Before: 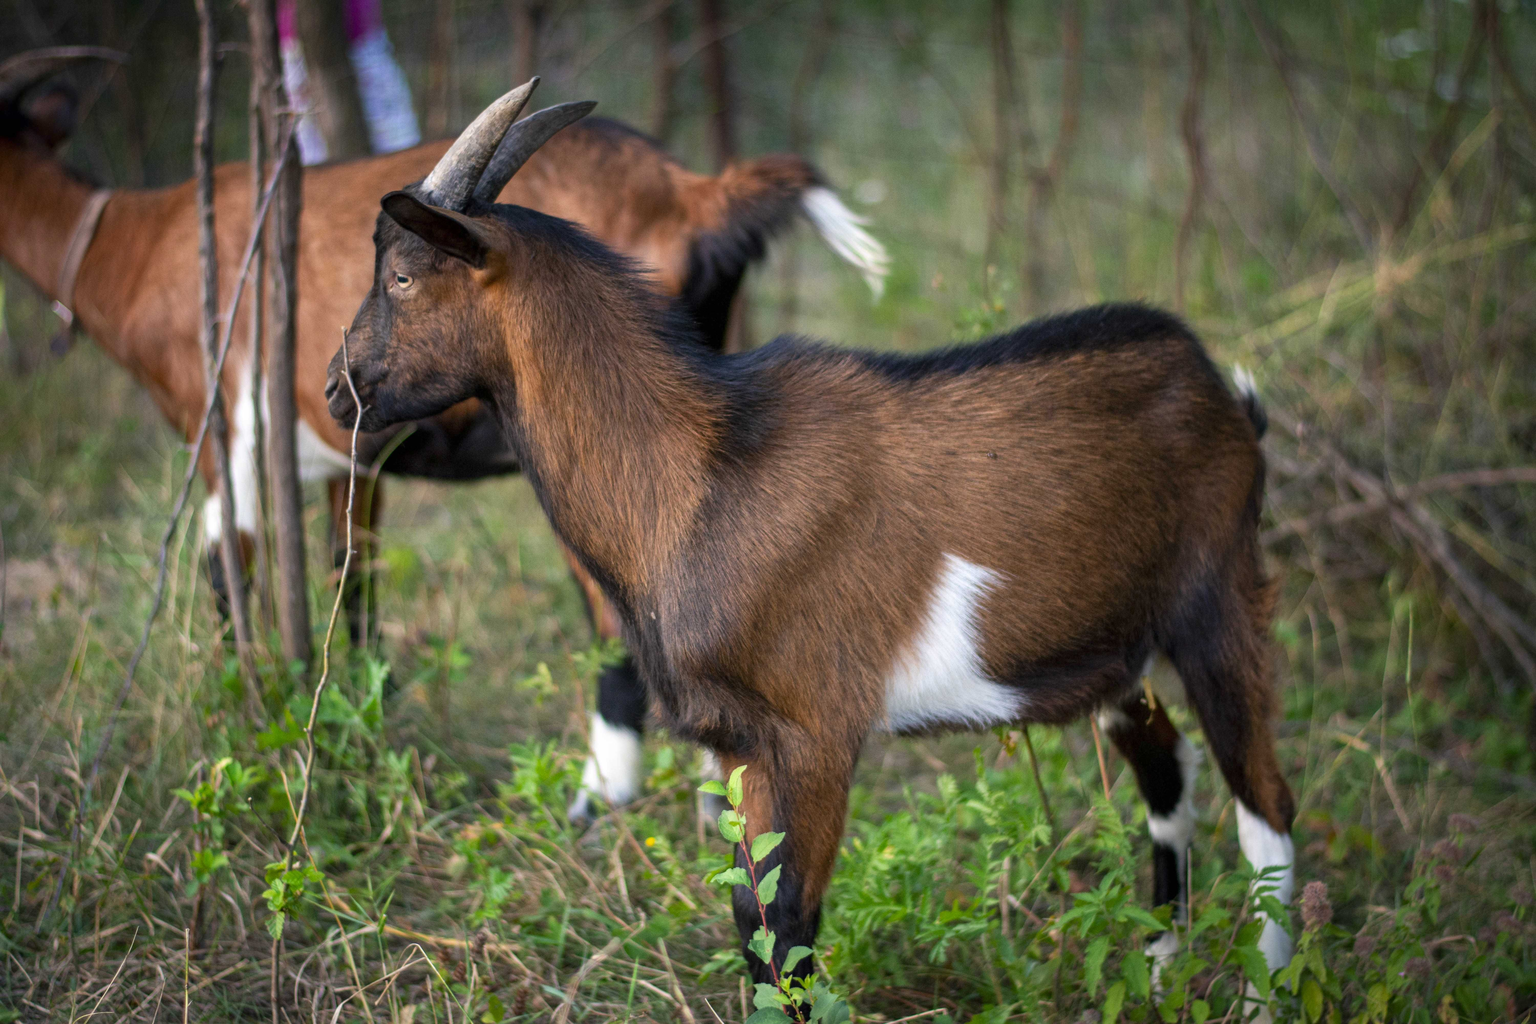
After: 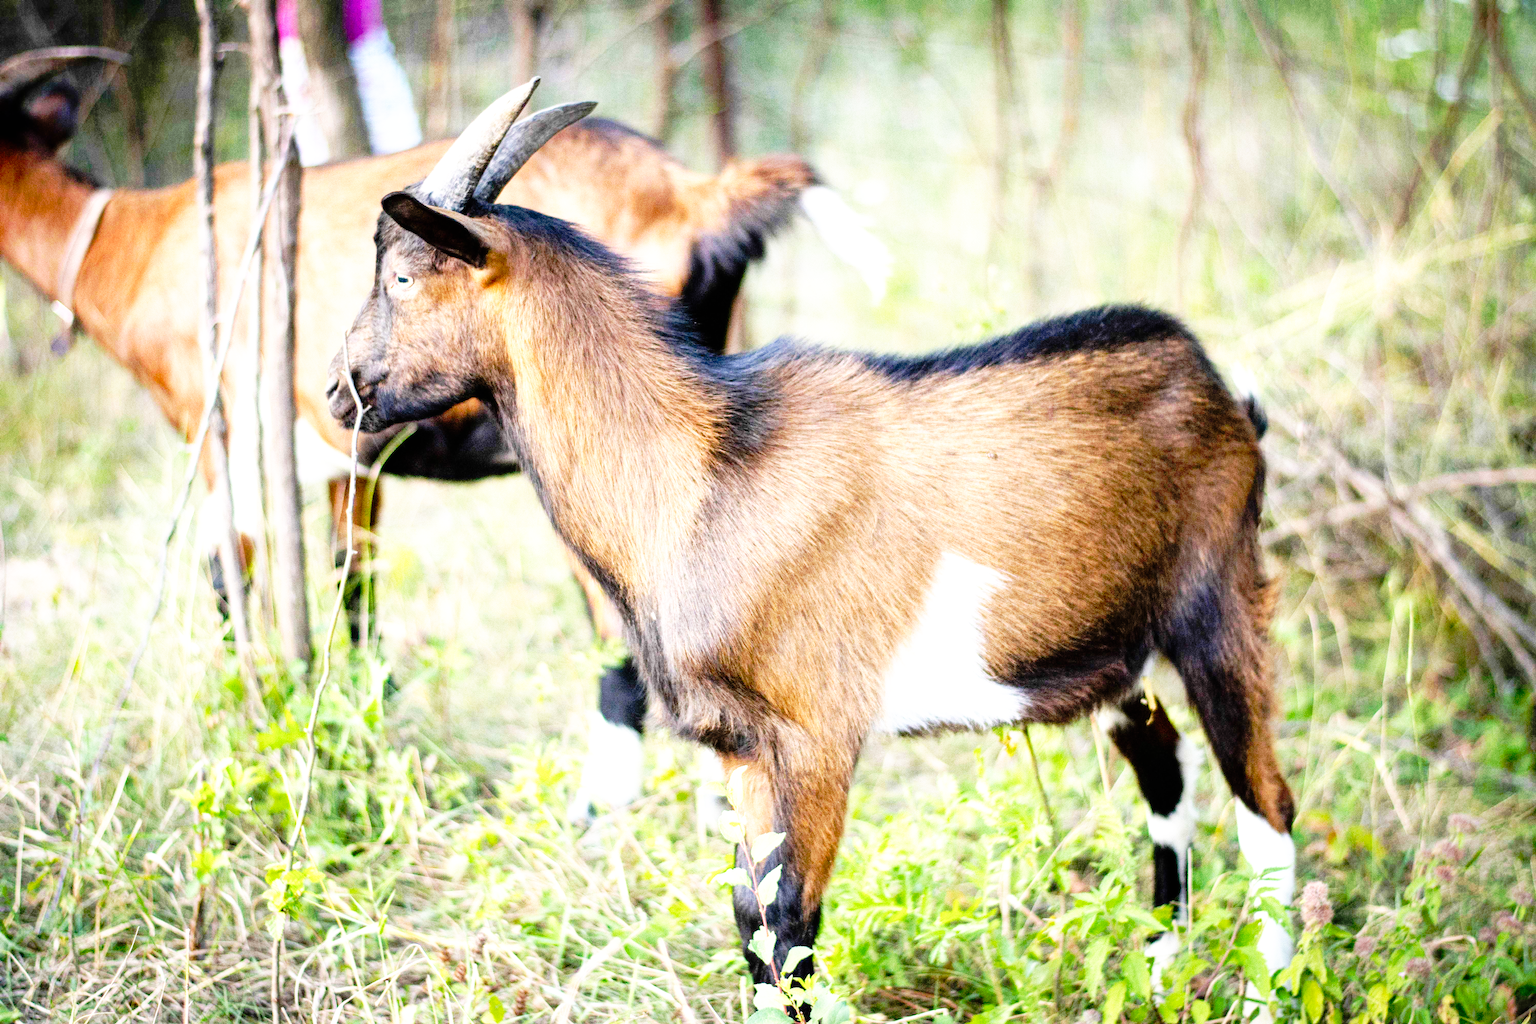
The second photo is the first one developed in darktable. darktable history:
tone curve: curves: ch0 [(0, 0) (0.126, 0.061) (0.362, 0.382) (0.498, 0.498) (0.706, 0.712) (1, 1)]; ch1 [(0, 0) (0.5, 0.497) (0.55, 0.578) (1, 1)]; ch2 [(0, 0) (0.44, 0.424) (0.489, 0.486) (0.537, 0.538) (1, 1)], preserve colors none
base curve: curves: ch0 [(0, 0) (0.007, 0.004) (0.027, 0.03) (0.046, 0.07) (0.207, 0.54) (0.442, 0.872) (0.673, 0.972) (1, 1)], preserve colors none
exposure: black level correction 0, exposure 1.105 EV, compensate highlight preservation false
tone equalizer: -8 EV -0.409 EV, -7 EV -0.416 EV, -6 EV -0.351 EV, -5 EV -0.206 EV, -3 EV 0.21 EV, -2 EV 0.305 EV, -1 EV 0.367 EV, +0 EV 0.393 EV
